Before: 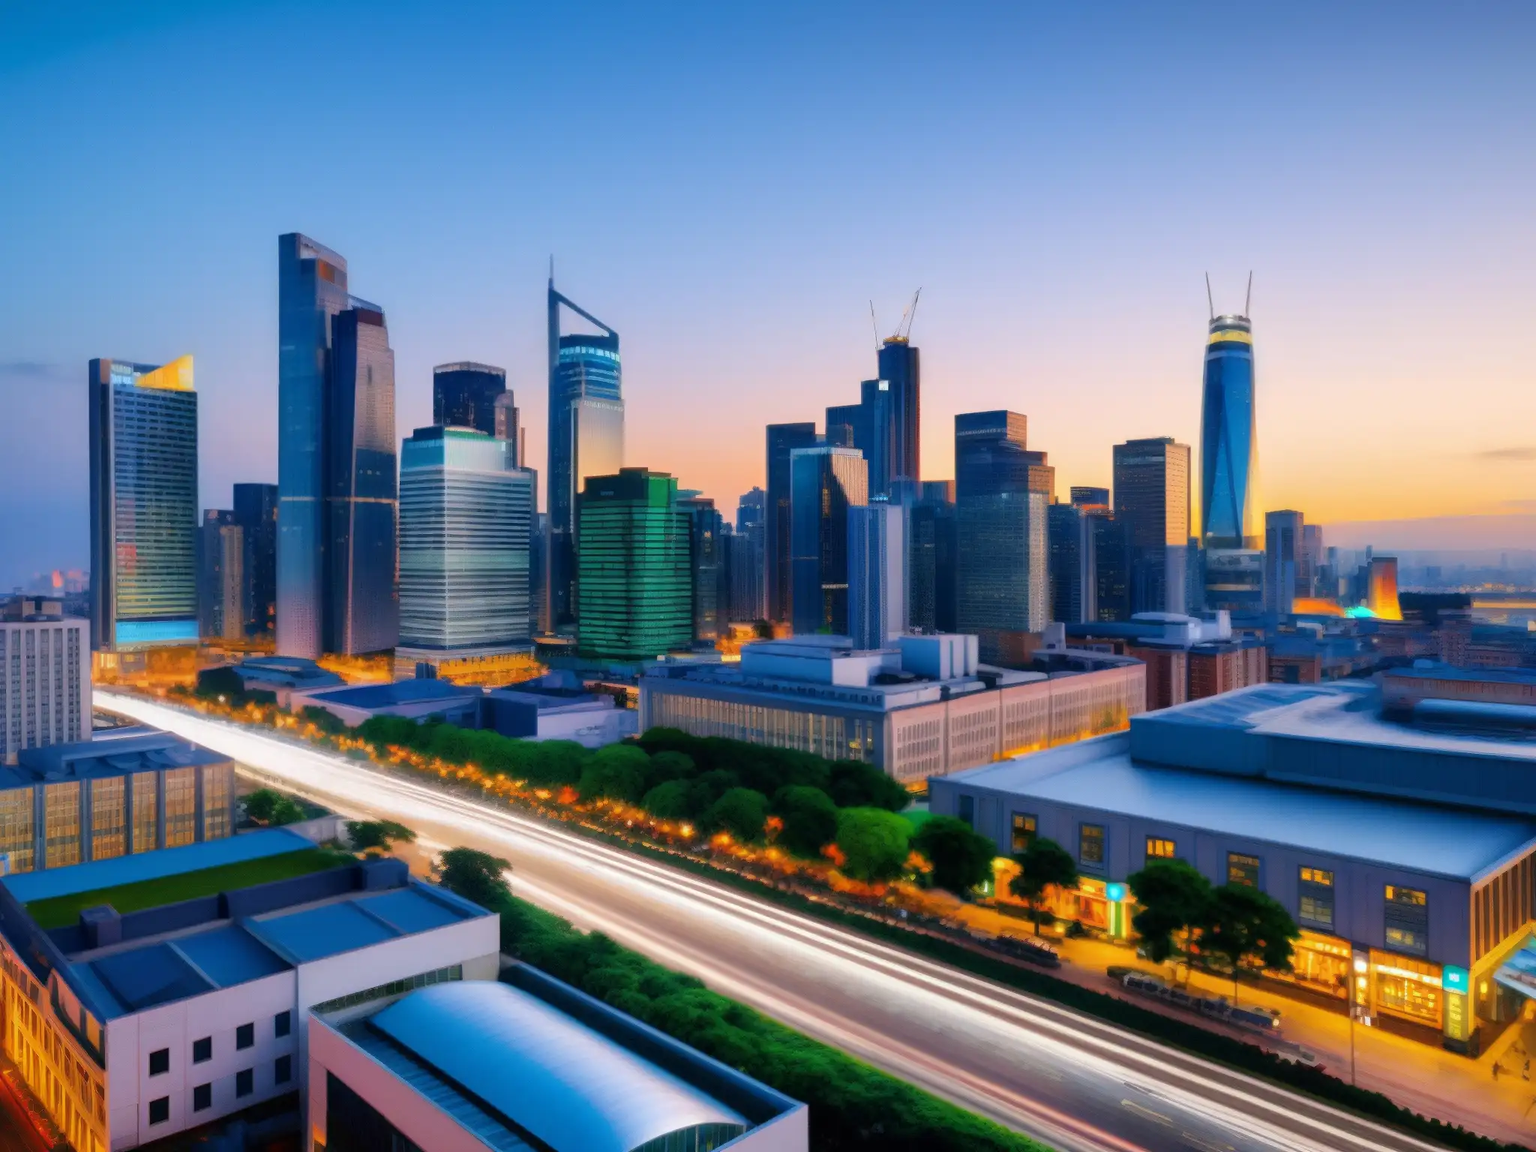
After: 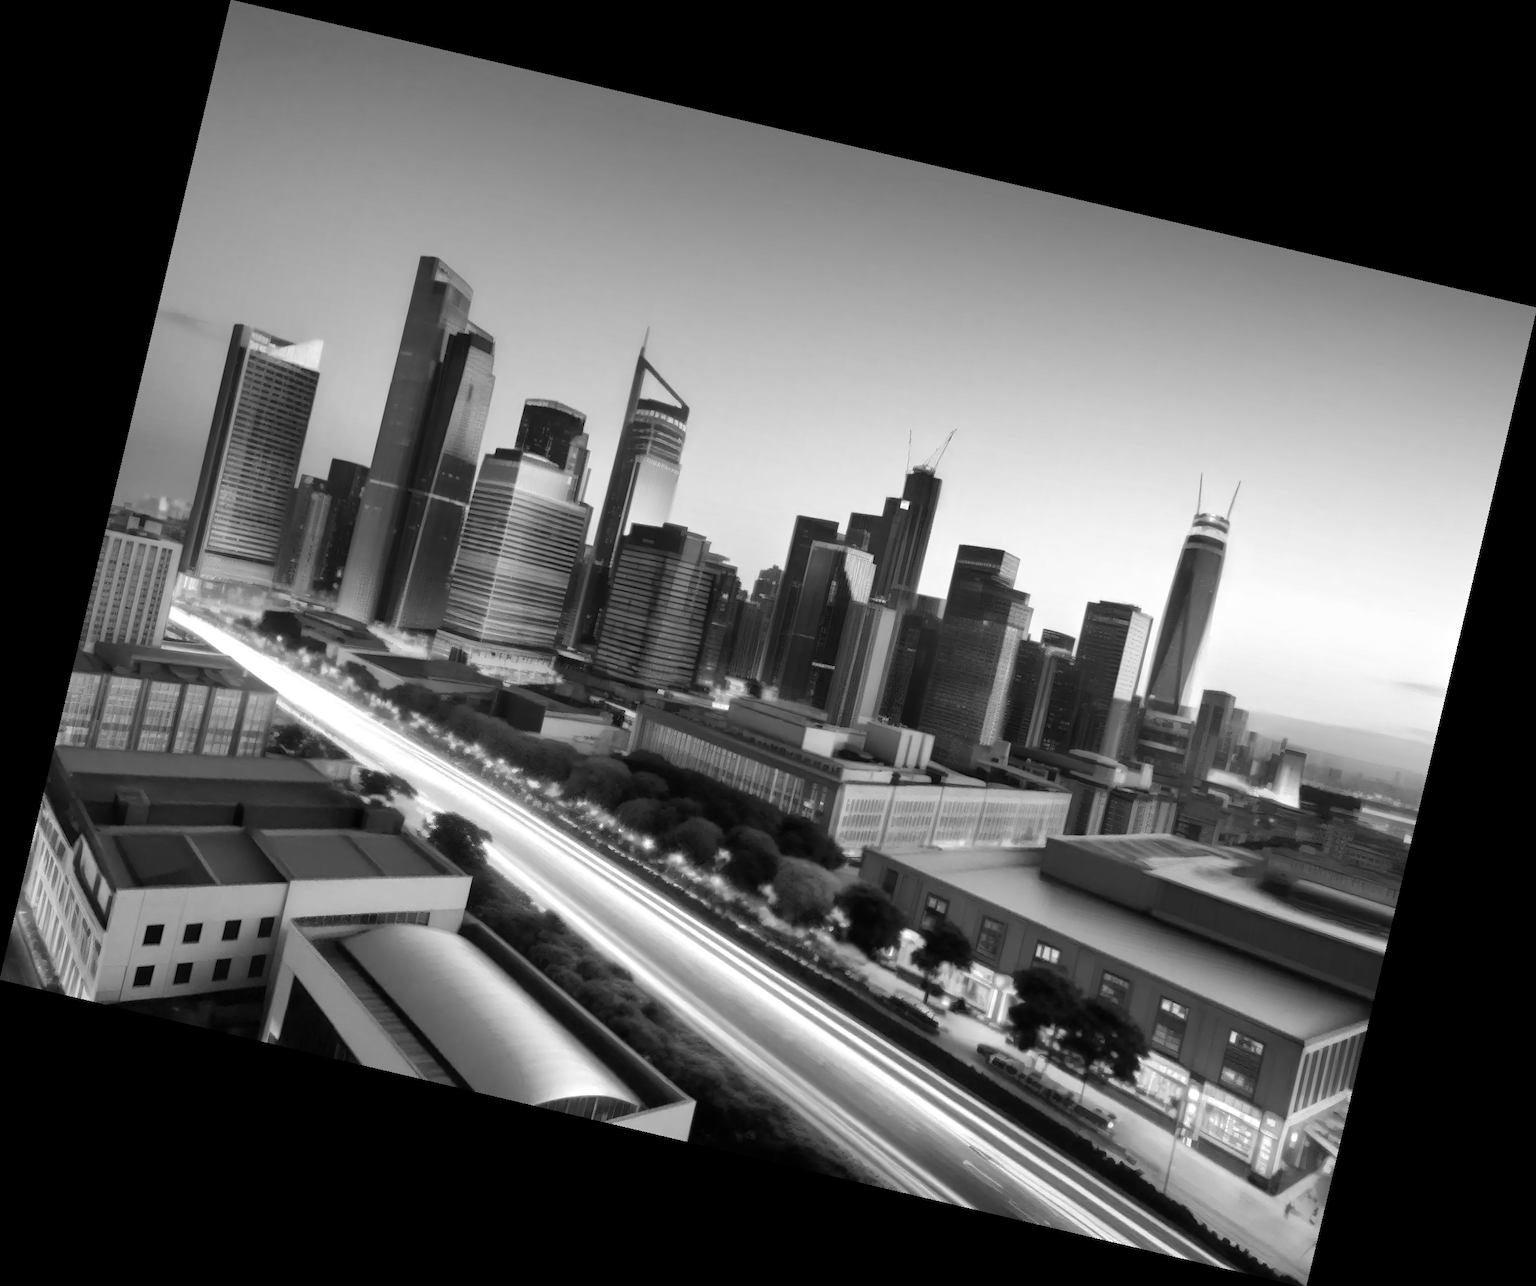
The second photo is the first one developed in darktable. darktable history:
white balance: red 1.467, blue 0.684
rotate and perspective: rotation 13.27°, automatic cropping off
monochrome: on, module defaults
